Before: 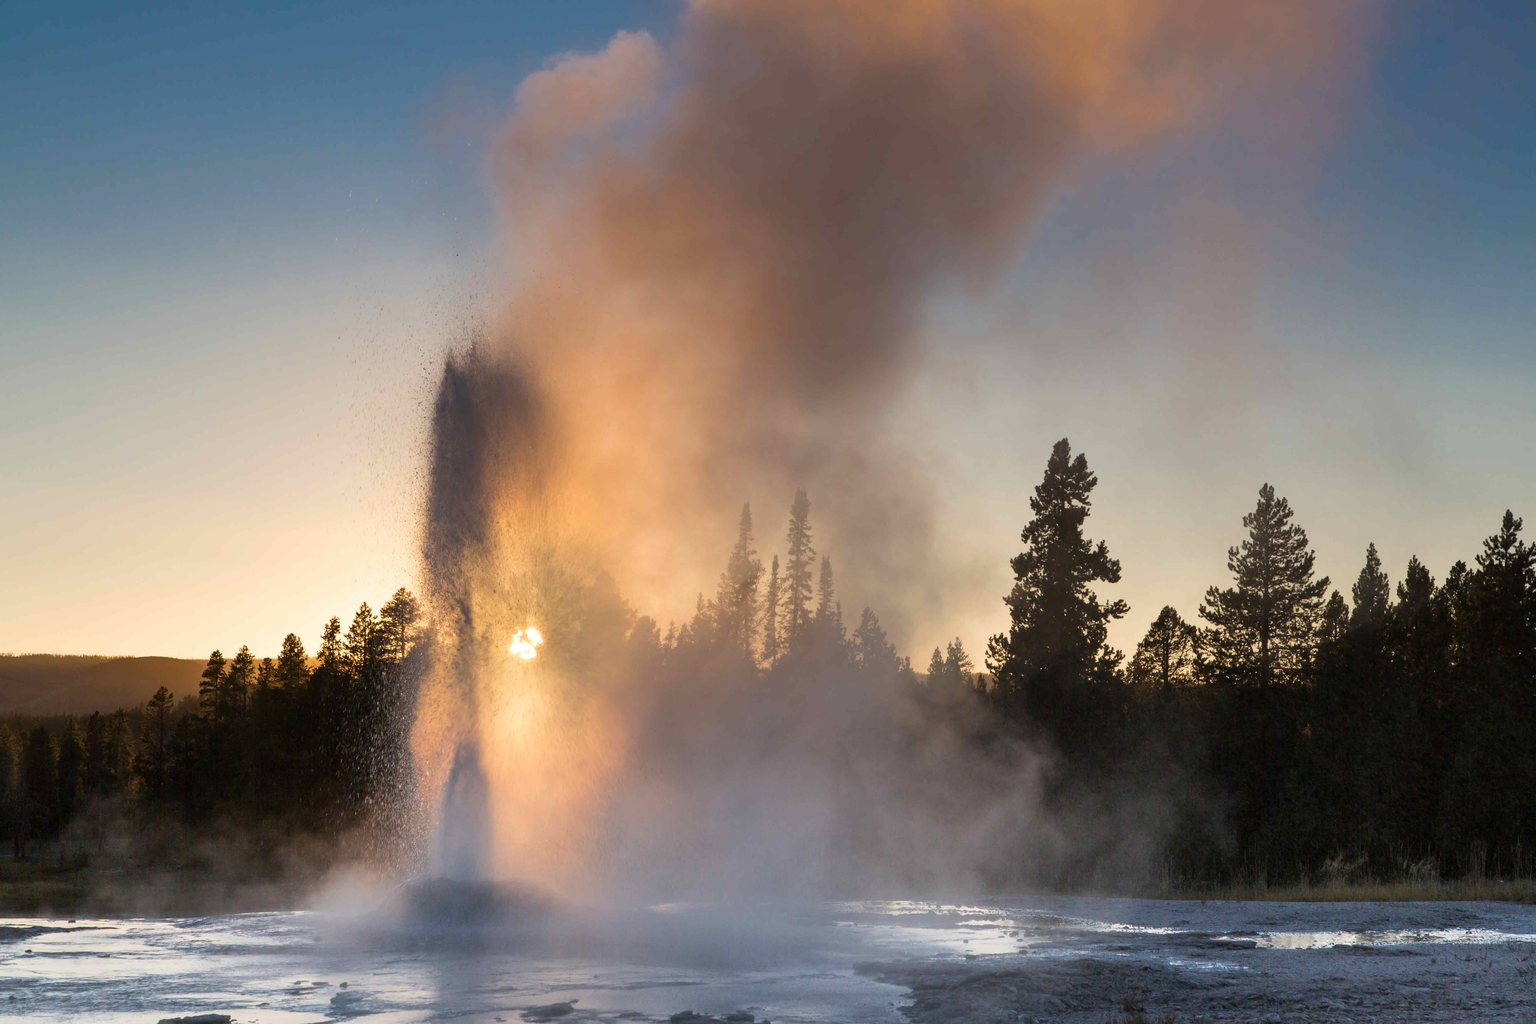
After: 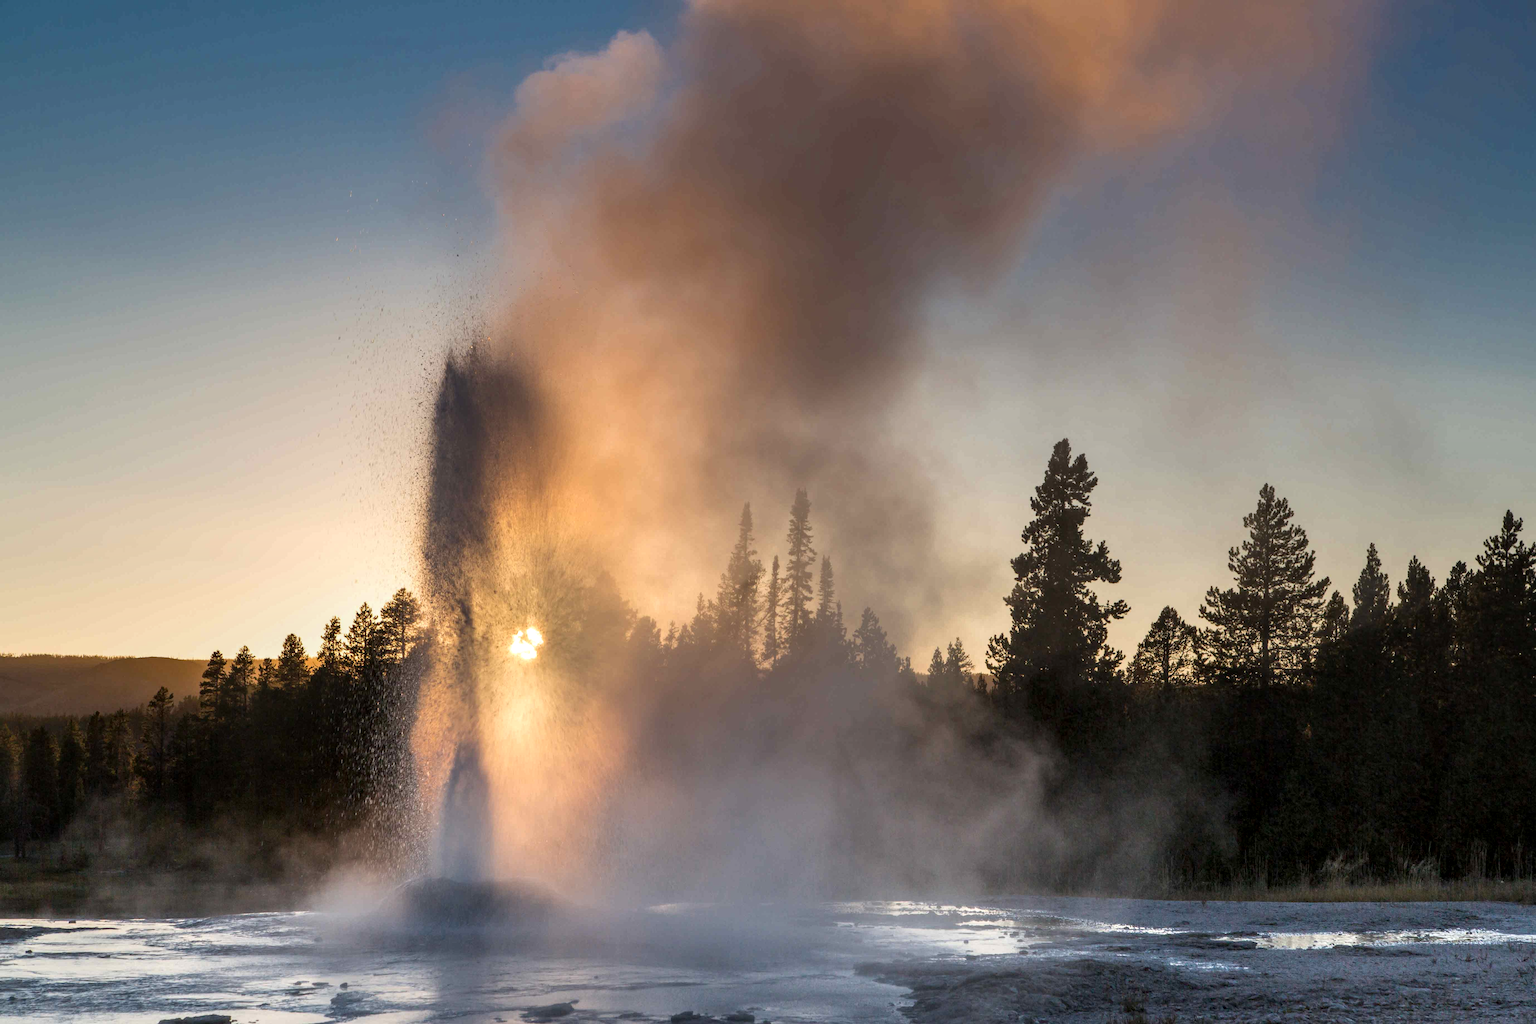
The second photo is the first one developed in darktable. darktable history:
local contrast: detail 130%
exposure: compensate exposure bias true, compensate highlight preservation false
base curve: curves: ch0 [(0, 0) (0.303, 0.277) (1, 1)]
